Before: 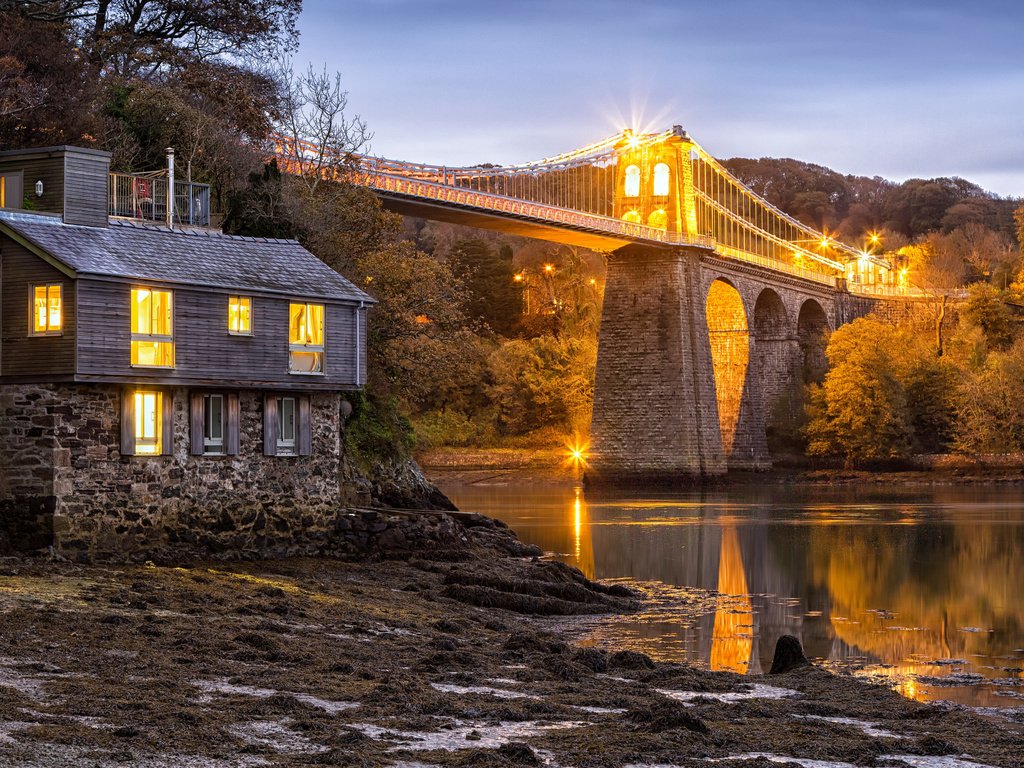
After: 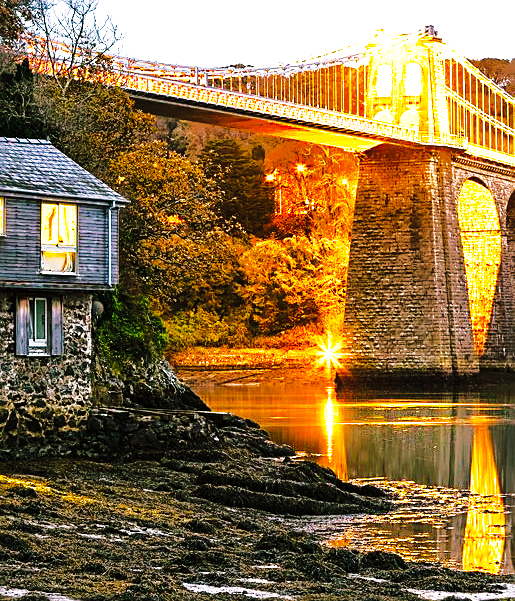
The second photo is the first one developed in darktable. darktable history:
sharpen: on, module defaults
crop and rotate: angle 0.016°, left 24.269%, top 13.106%, right 25.382%, bottom 8.503%
exposure: black level correction 0, exposure 1.101 EV, compensate highlight preservation false
shadows and highlights: shadows 25.89, highlights -71.36
color balance rgb: shadows lift › chroma 11.827%, shadows lift › hue 132.72°, shadows fall-off 102.857%, perceptual saturation grading › global saturation 0.929%, mask middle-gray fulcrum 23.184%
tone curve: curves: ch0 [(0, 0) (0.003, 0.003) (0.011, 0.006) (0.025, 0.01) (0.044, 0.016) (0.069, 0.02) (0.1, 0.025) (0.136, 0.034) (0.177, 0.051) (0.224, 0.08) (0.277, 0.131) (0.335, 0.209) (0.399, 0.328) (0.468, 0.47) (0.543, 0.629) (0.623, 0.788) (0.709, 0.903) (0.801, 0.965) (0.898, 0.989) (1, 1)], preserve colors none
